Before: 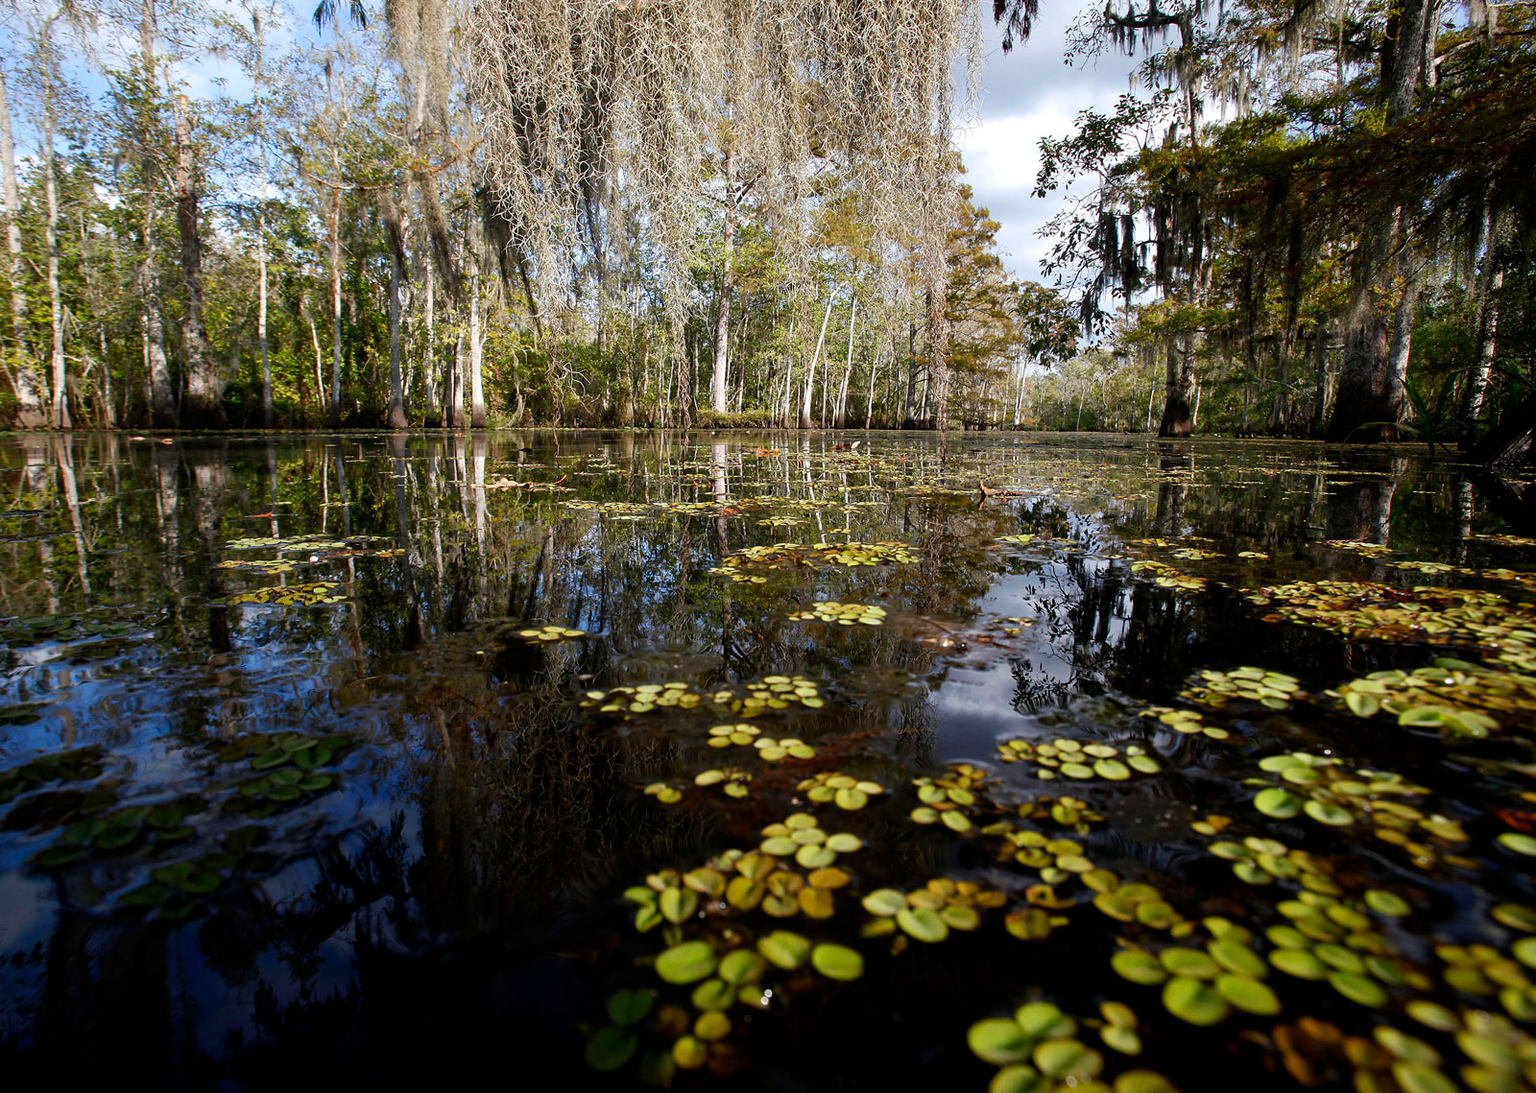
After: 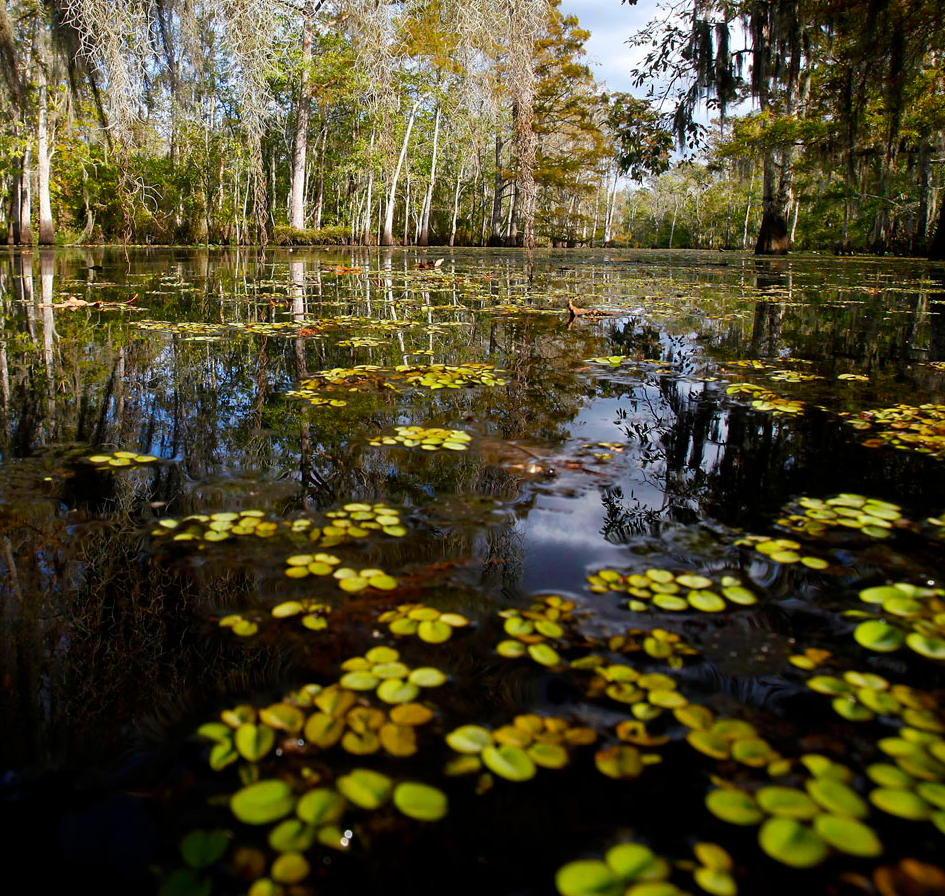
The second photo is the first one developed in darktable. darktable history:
color balance rgb: perceptual saturation grading › global saturation 20%, global vibrance 20%
crop and rotate: left 28.256%, top 17.734%, right 12.656%, bottom 3.573%
